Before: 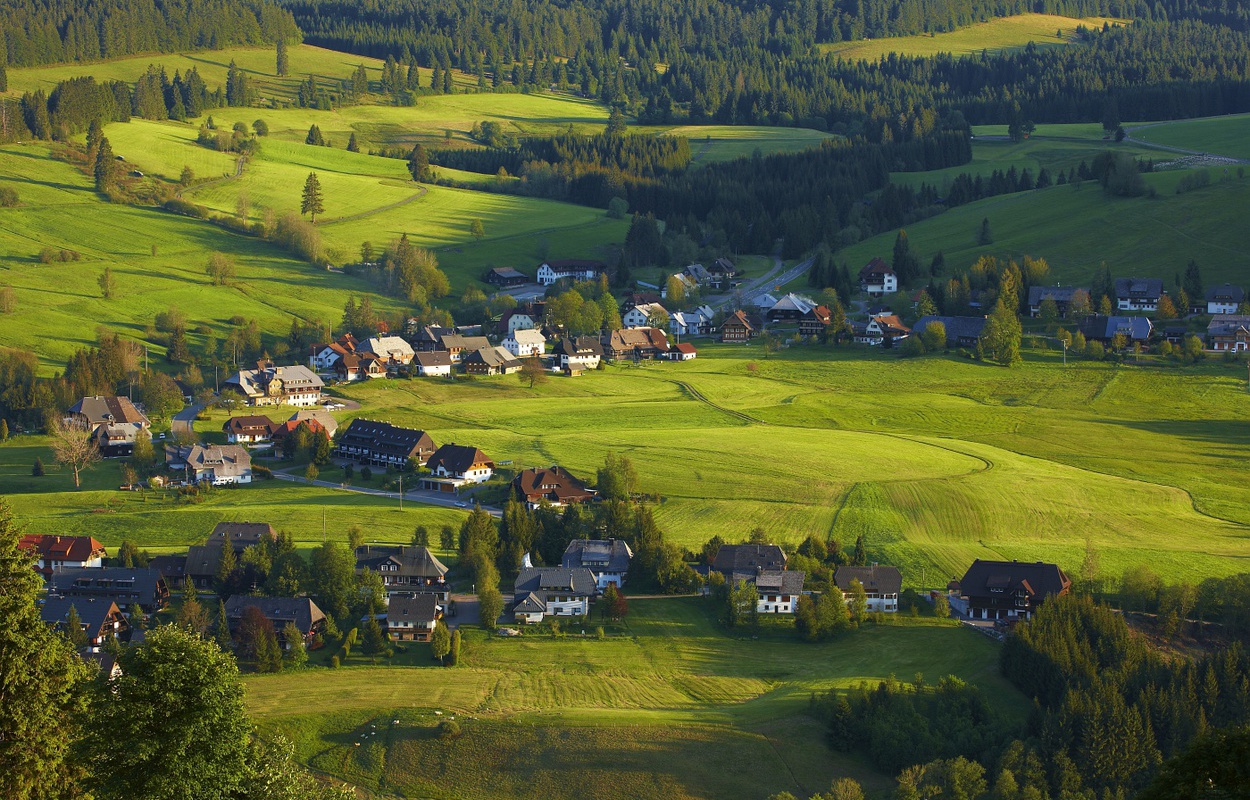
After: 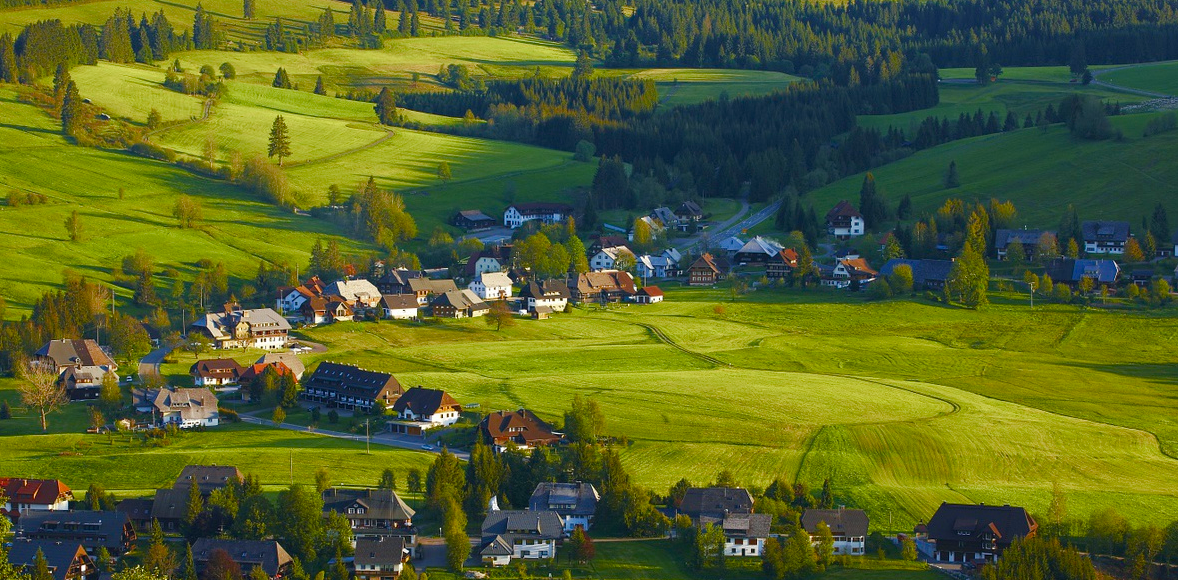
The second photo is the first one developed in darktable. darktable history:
crop: left 2.646%, top 7.177%, right 3.104%, bottom 20.279%
color balance rgb: perceptual saturation grading › global saturation 0.656%, perceptual saturation grading › highlights -16.731%, perceptual saturation grading › mid-tones 32.889%, perceptual saturation grading › shadows 50.376%, global vibrance 14.289%
